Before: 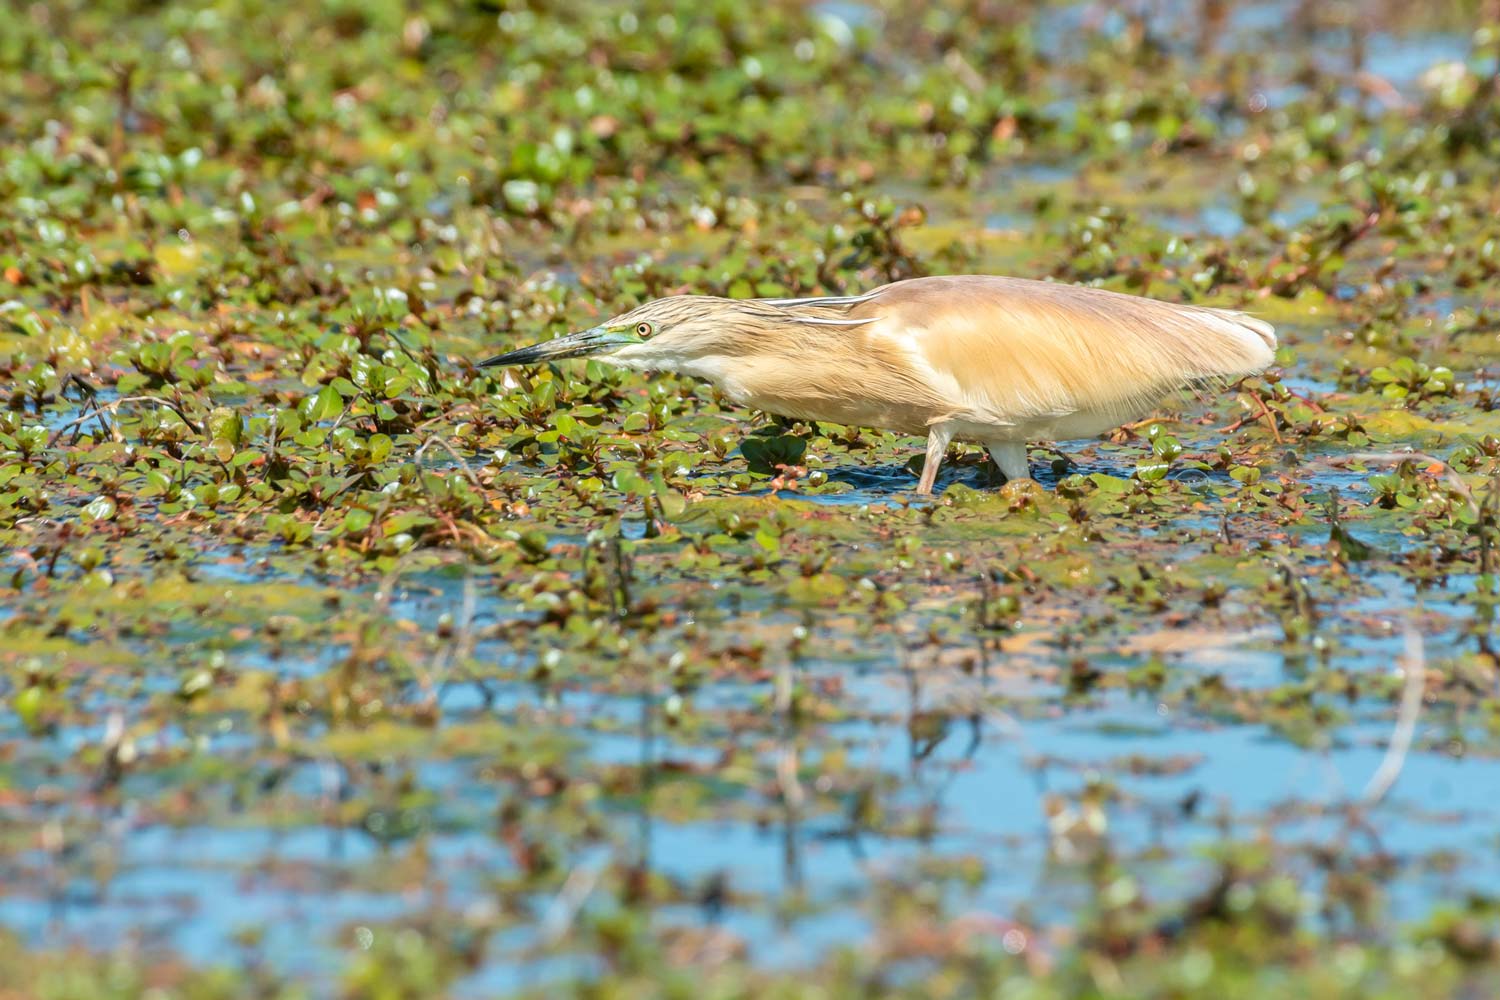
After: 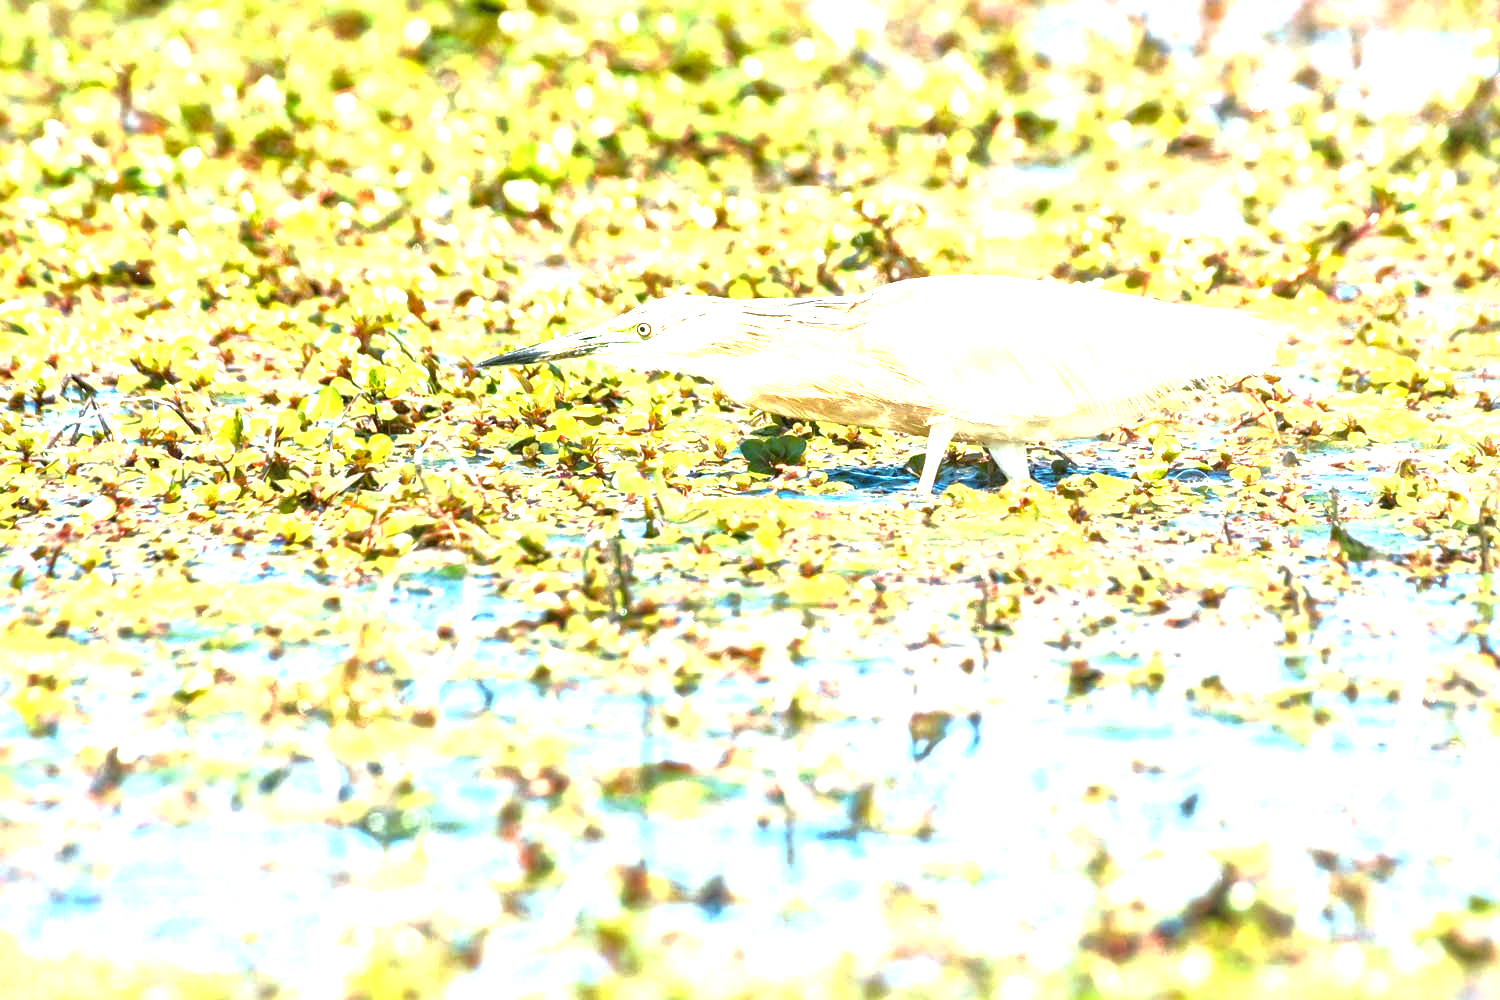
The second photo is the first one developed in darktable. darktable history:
local contrast: mode bilateral grid, contrast 19, coarseness 50, detail 171%, midtone range 0.2
exposure: black level correction 0, exposure 2.123 EV, compensate exposure bias true, compensate highlight preservation false
